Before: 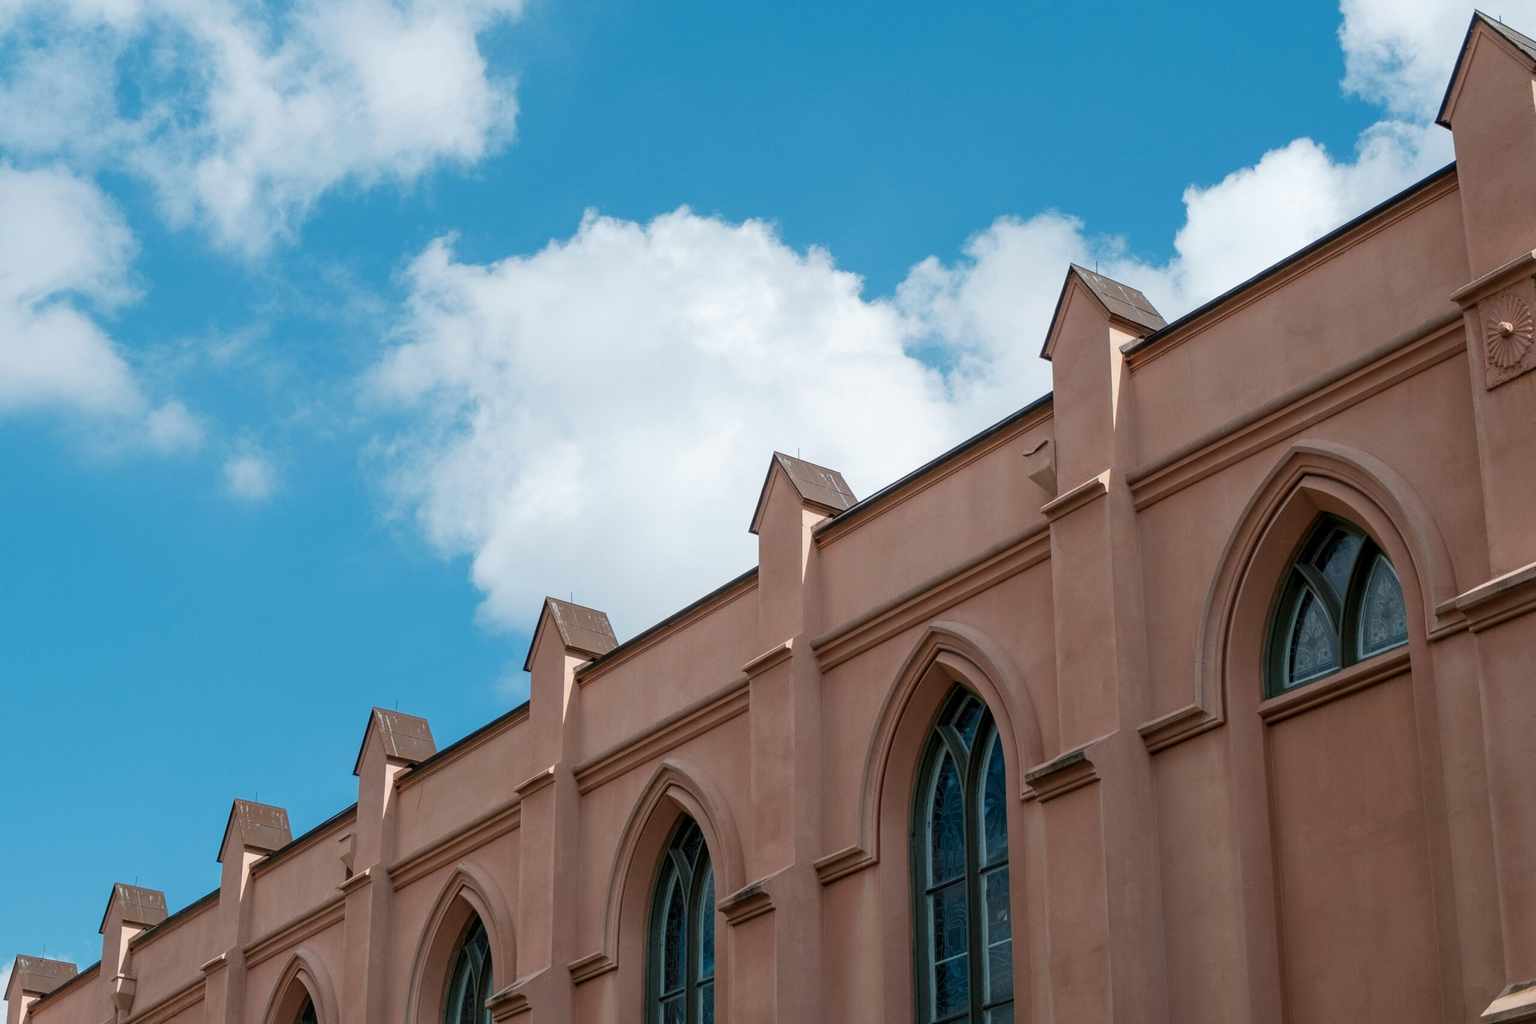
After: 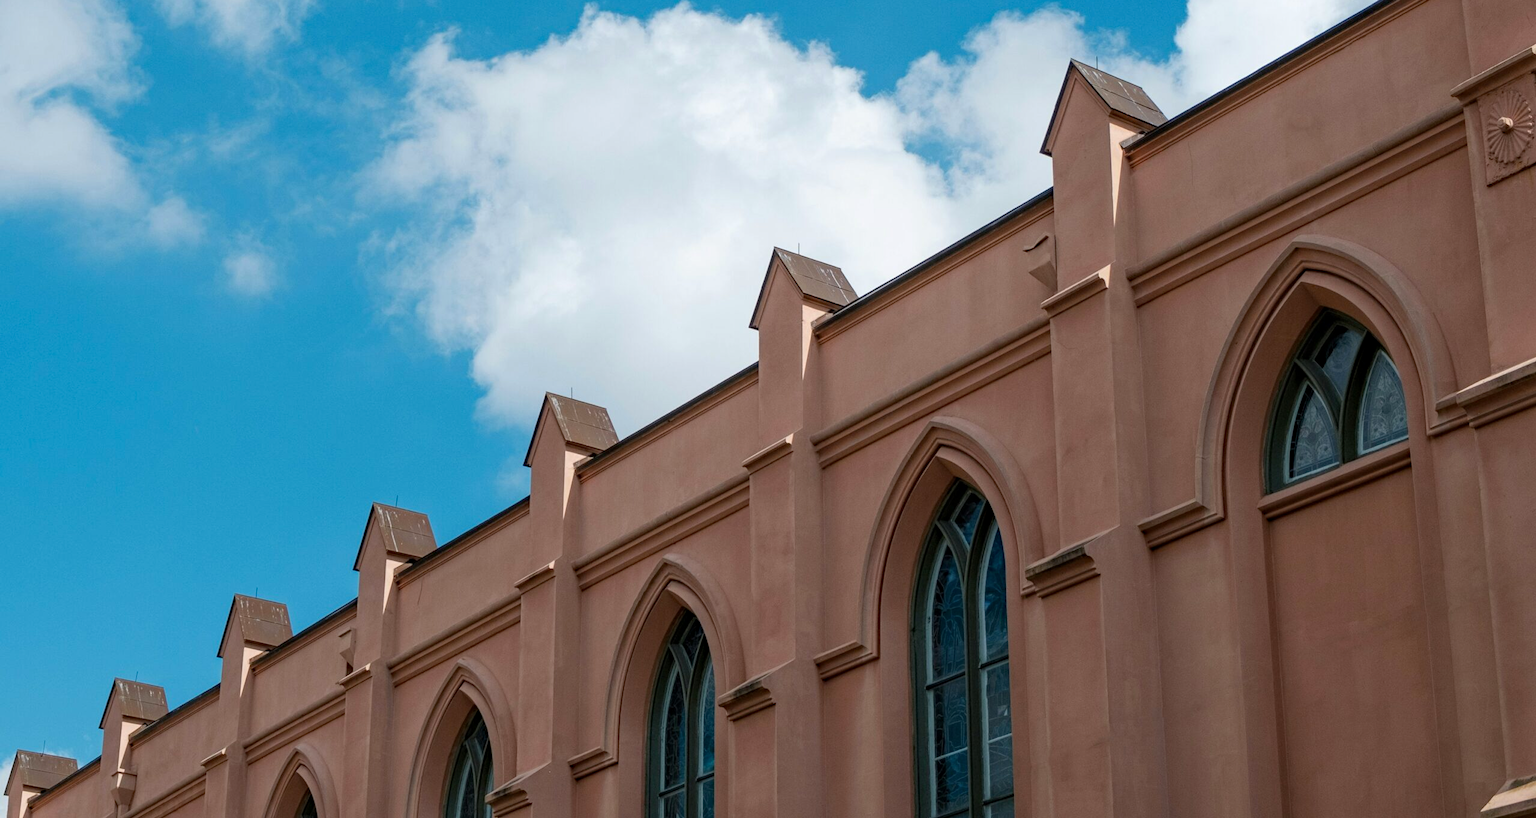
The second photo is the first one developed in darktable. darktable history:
crop and rotate: top 19.998%
haze removal: compatibility mode true, adaptive false
